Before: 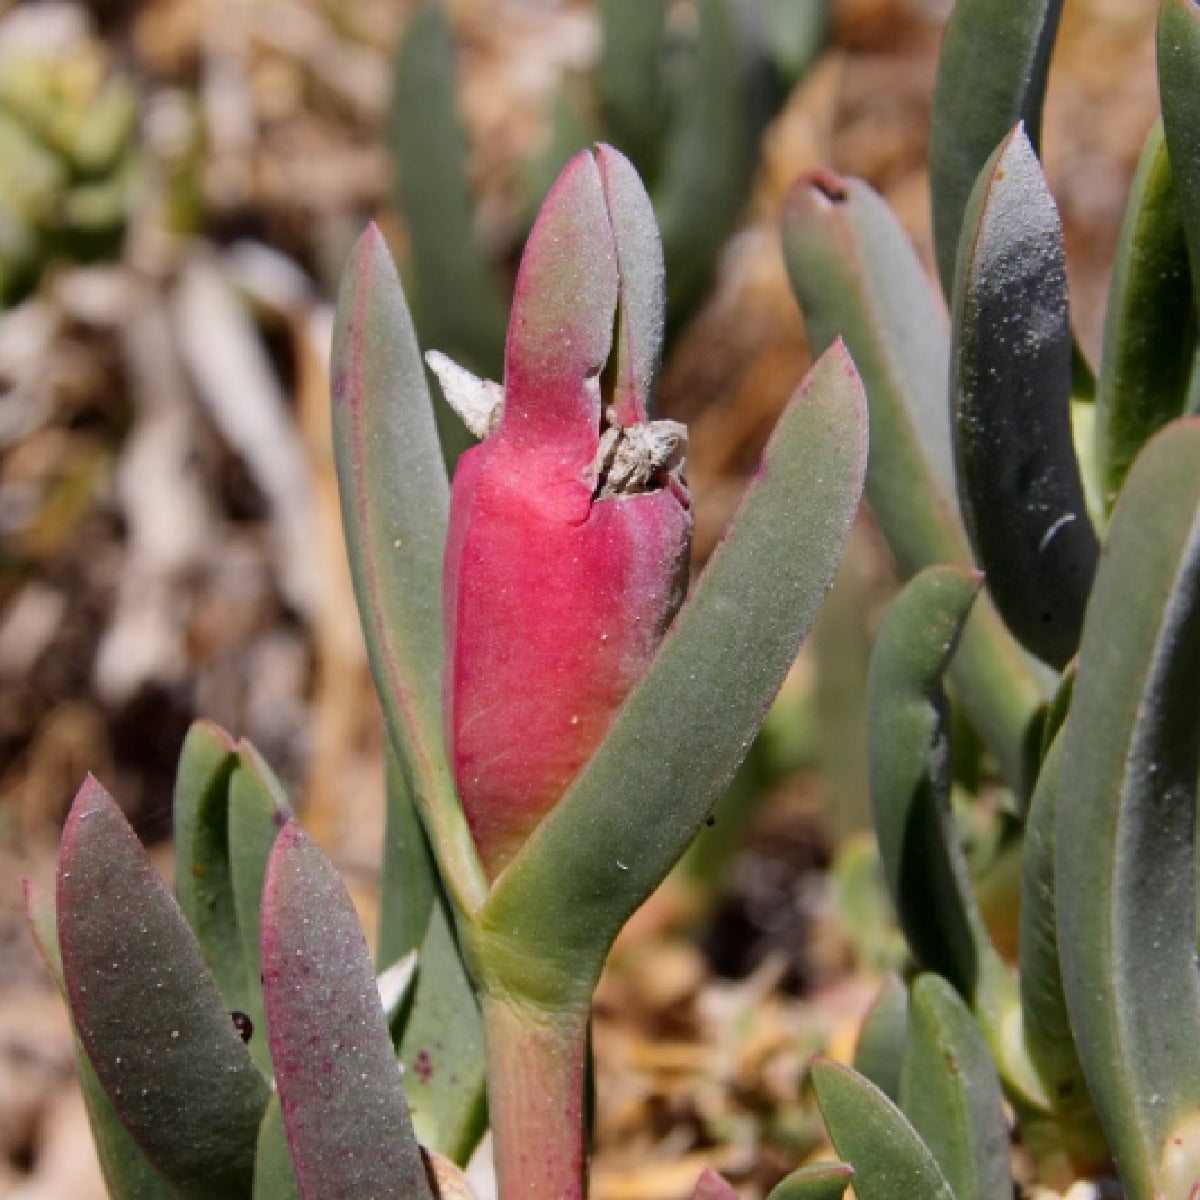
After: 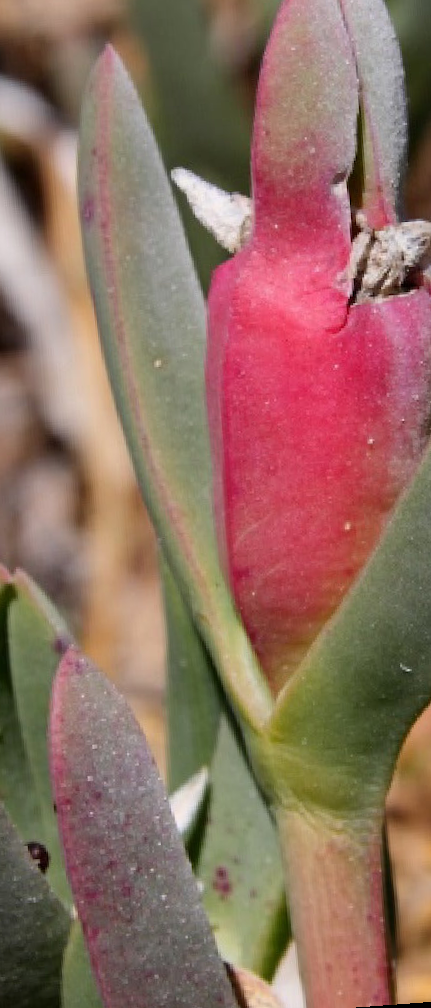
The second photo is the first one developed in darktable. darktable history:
crop and rotate: left 21.77%, top 18.528%, right 44.676%, bottom 2.997%
rotate and perspective: rotation -4.25°, automatic cropping off
